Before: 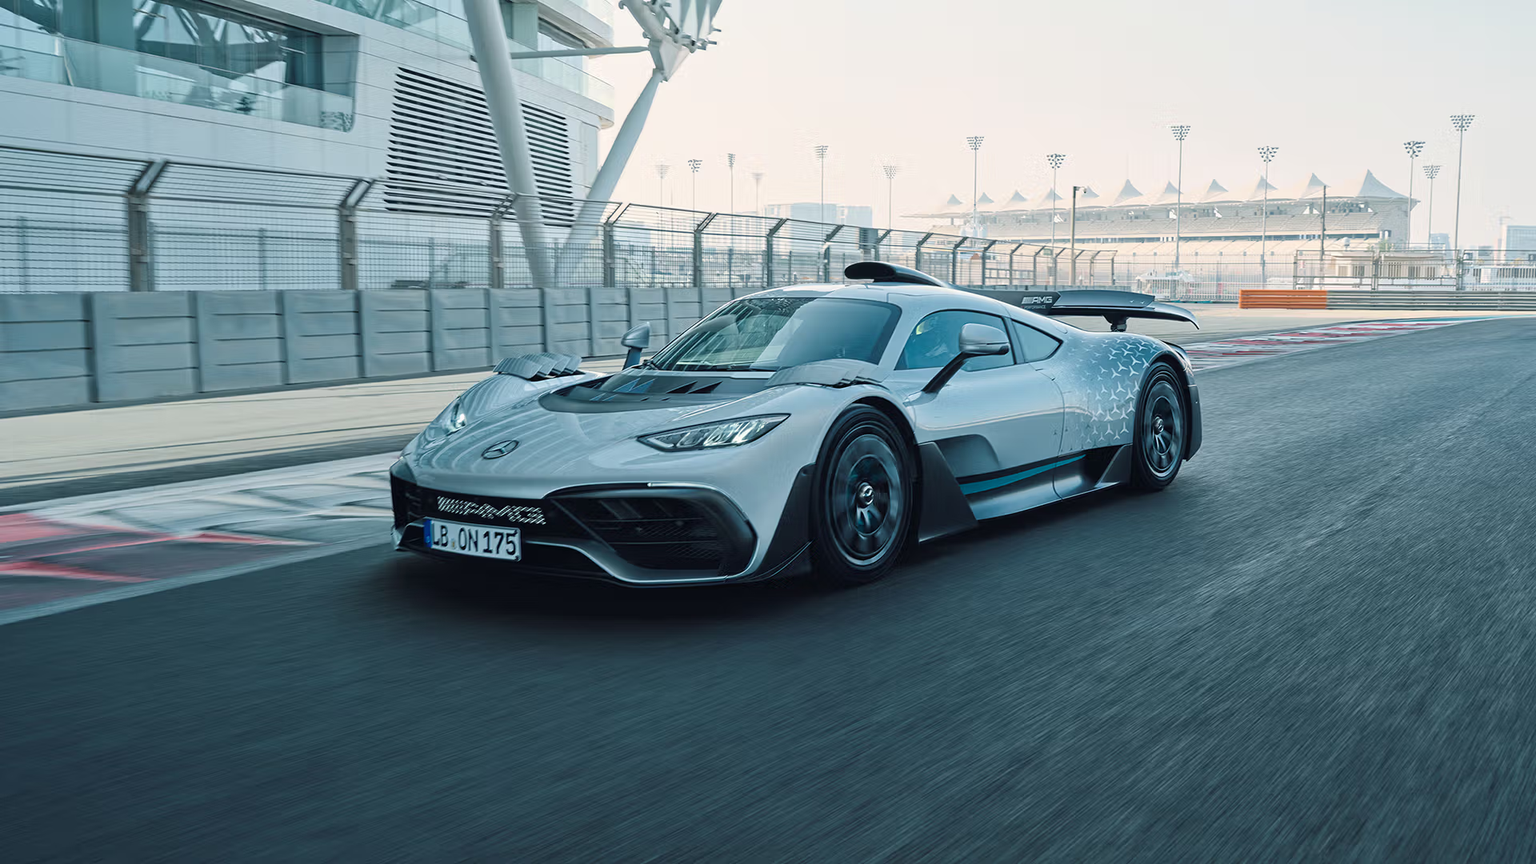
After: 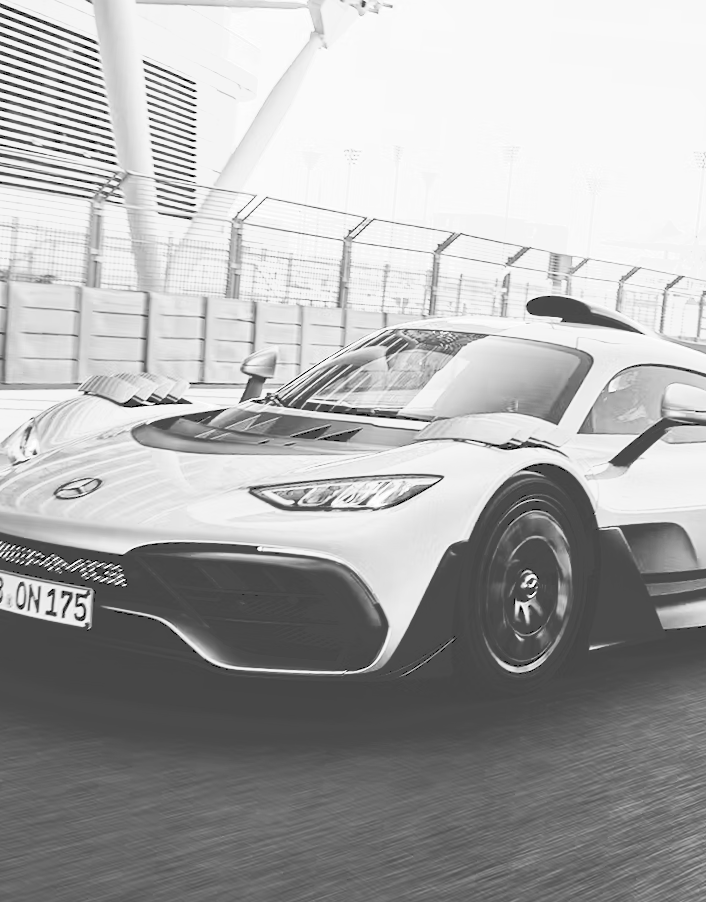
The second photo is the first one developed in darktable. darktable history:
crop and rotate: left 29.476%, top 10.214%, right 35.32%, bottom 17.333%
color correction: highlights a* 9.03, highlights b* 8.71, shadows a* 40, shadows b* 40, saturation 0.8
rotate and perspective: rotation 5.12°, automatic cropping off
tone curve: curves: ch0 [(0, 0) (0.003, 0.279) (0.011, 0.287) (0.025, 0.295) (0.044, 0.304) (0.069, 0.316) (0.1, 0.319) (0.136, 0.316) (0.177, 0.32) (0.224, 0.359) (0.277, 0.421) (0.335, 0.511) (0.399, 0.639) (0.468, 0.734) (0.543, 0.827) (0.623, 0.89) (0.709, 0.944) (0.801, 0.965) (0.898, 0.968) (1, 1)], preserve colors none
monochrome: size 3.1
